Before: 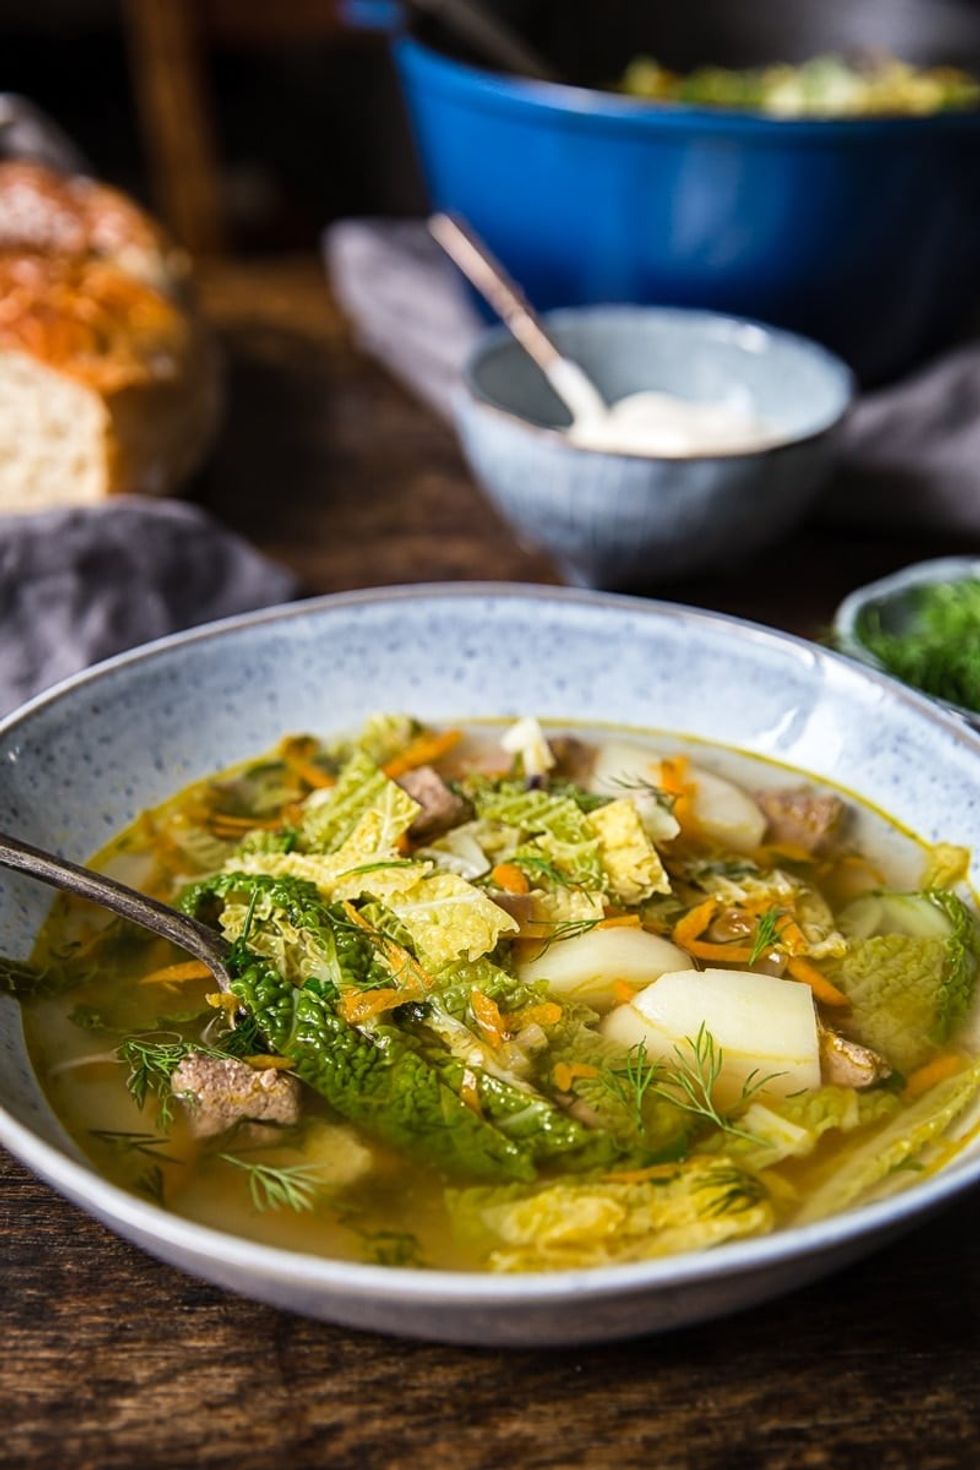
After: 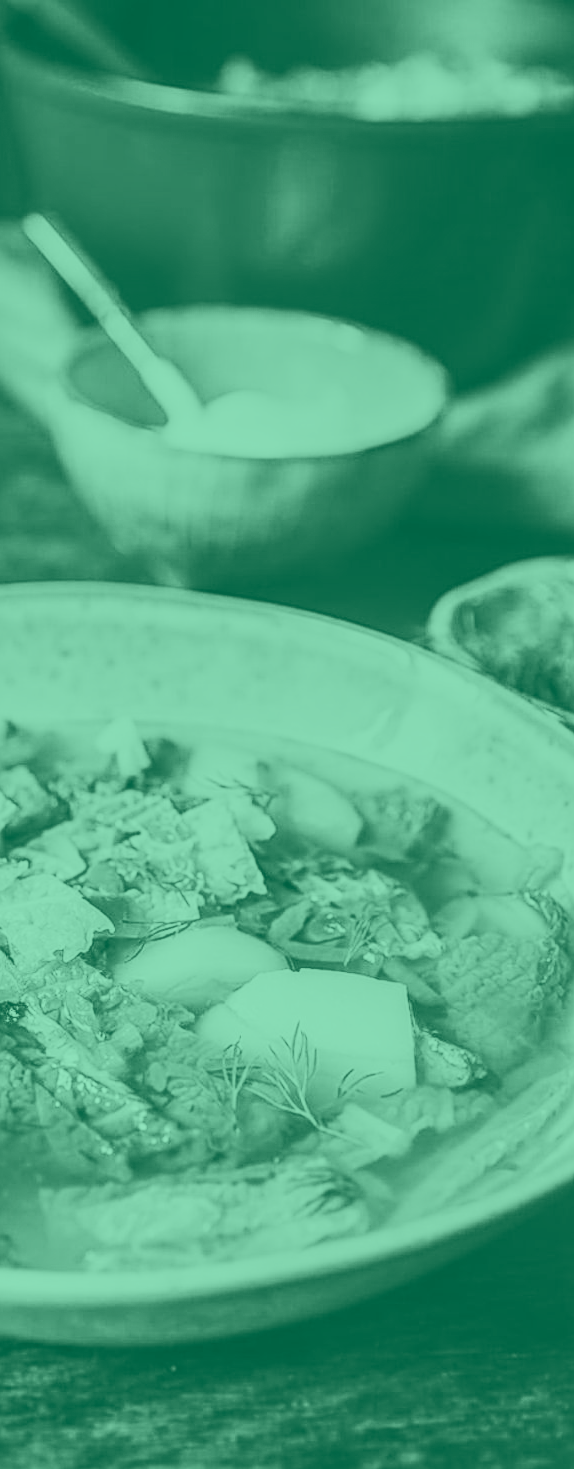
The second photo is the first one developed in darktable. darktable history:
contrast brightness saturation: contrast 0.5, saturation -0.1
shadows and highlights: shadows 12, white point adjustment 1.2, soften with gaussian
exposure: black level correction 0, exposure 1.1 EV, compensate highlight preservation false
crop: left 41.402%
local contrast: on, module defaults
sharpen: on, module defaults
colorize: hue 147.6°, saturation 65%, lightness 21.64%
filmic rgb: black relative exposure -14 EV, white relative exposure 8 EV, threshold 3 EV, hardness 3.74, latitude 50%, contrast 0.5, color science v5 (2021), contrast in shadows safe, contrast in highlights safe, enable highlight reconstruction true
